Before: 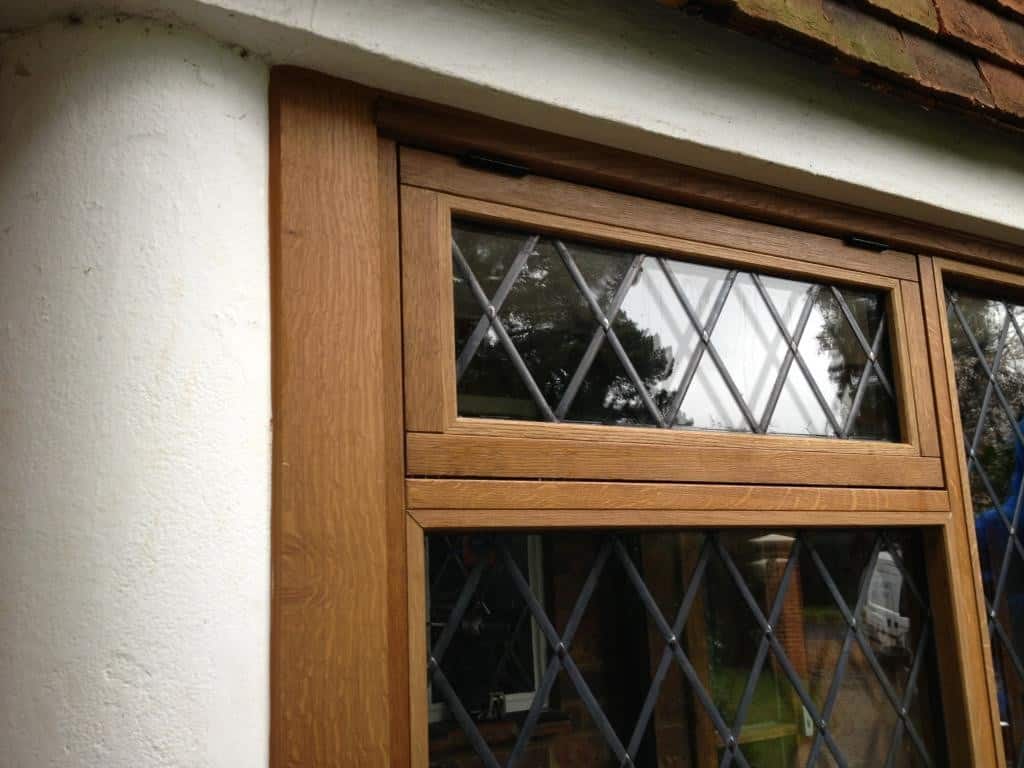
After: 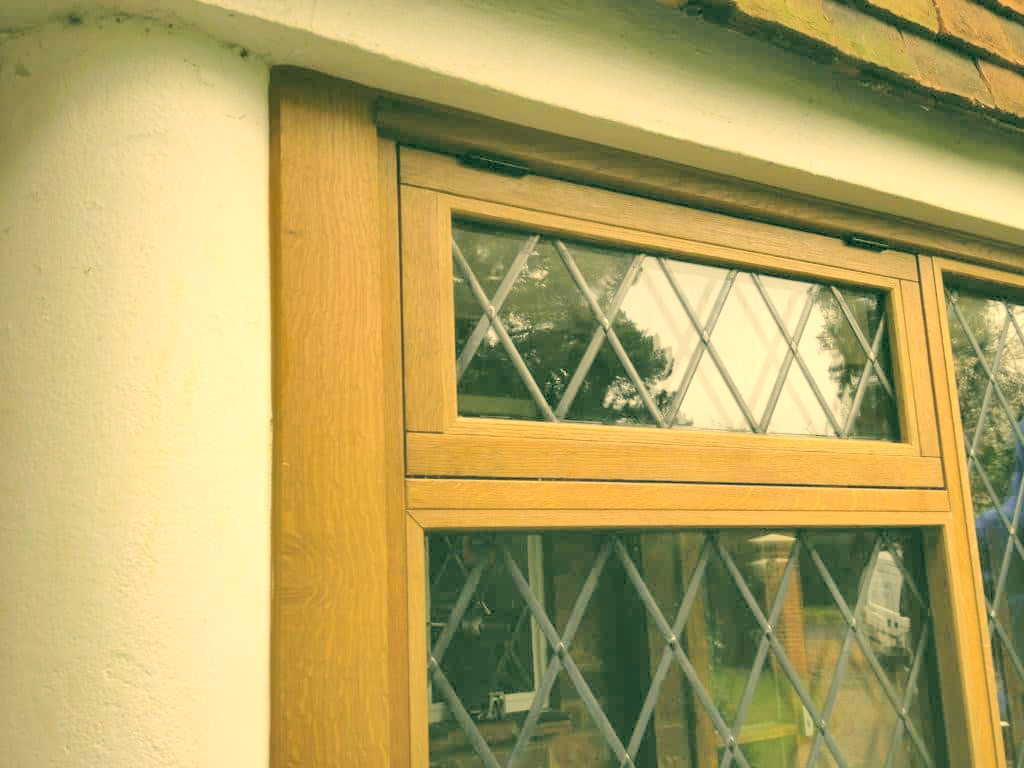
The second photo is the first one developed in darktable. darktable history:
contrast brightness saturation: brightness 0.981
color correction: highlights a* 5.63, highlights b* 32.85, shadows a* -25.53, shadows b* 3.75
shadows and highlights: low approximation 0.01, soften with gaussian
